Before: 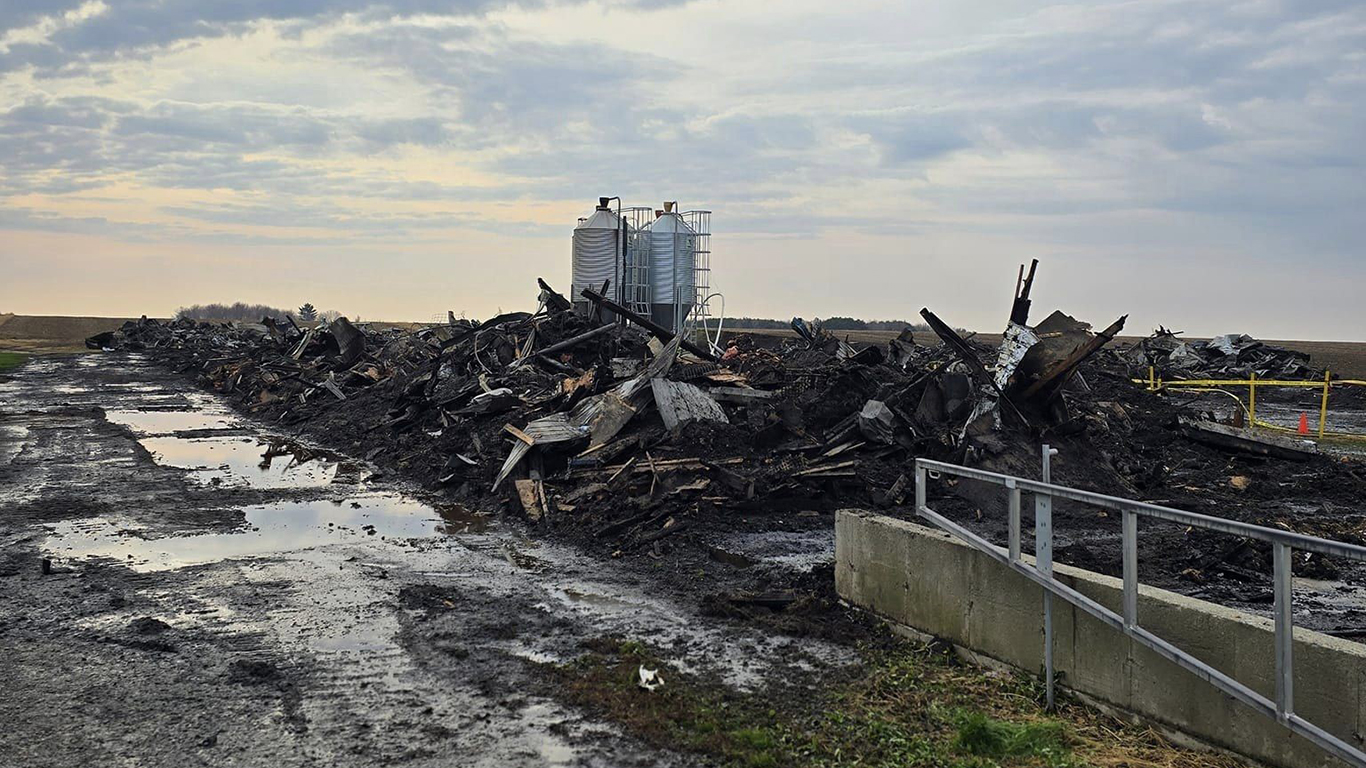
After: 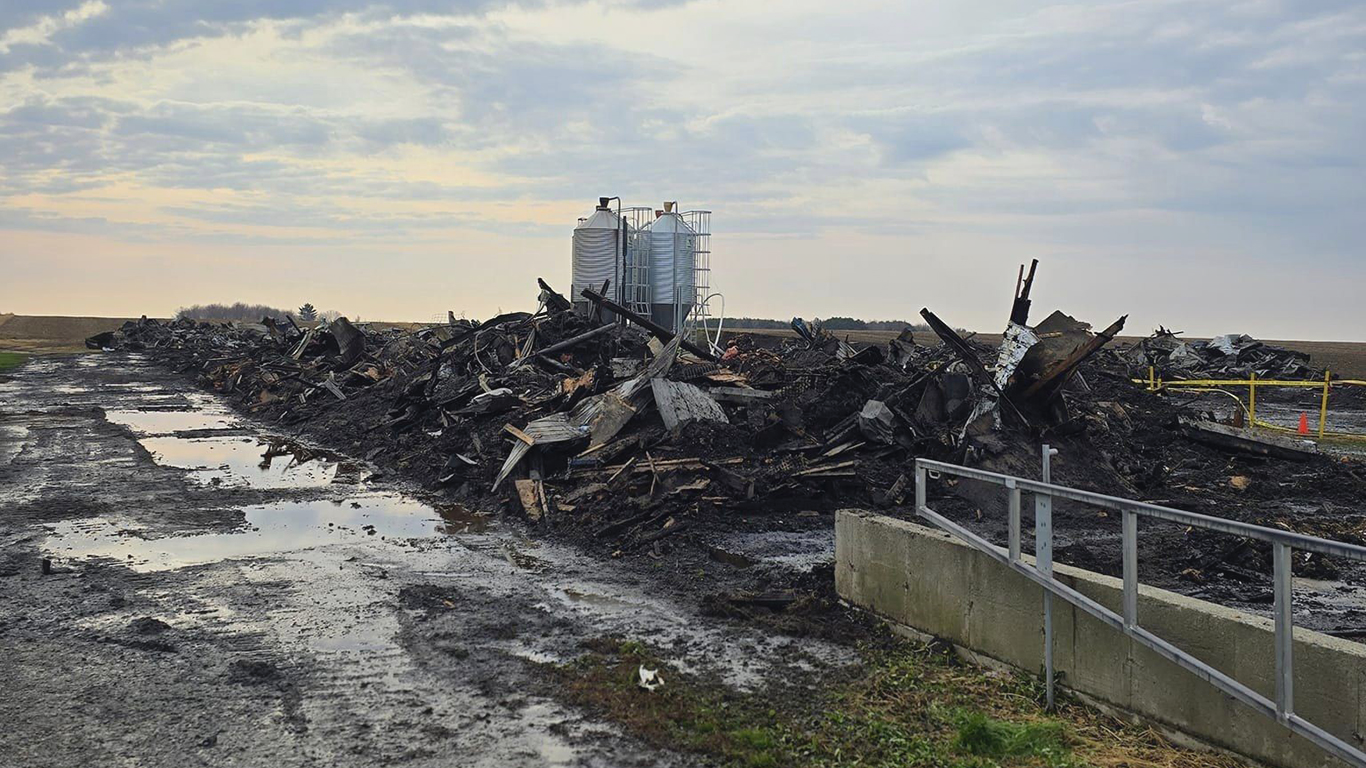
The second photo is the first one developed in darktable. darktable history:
levels: levels [0, 0.478, 1]
contrast equalizer: octaves 7, y [[0.6 ×6], [0.55 ×6], [0 ×6], [0 ×6], [0 ×6]], mix -0.316
